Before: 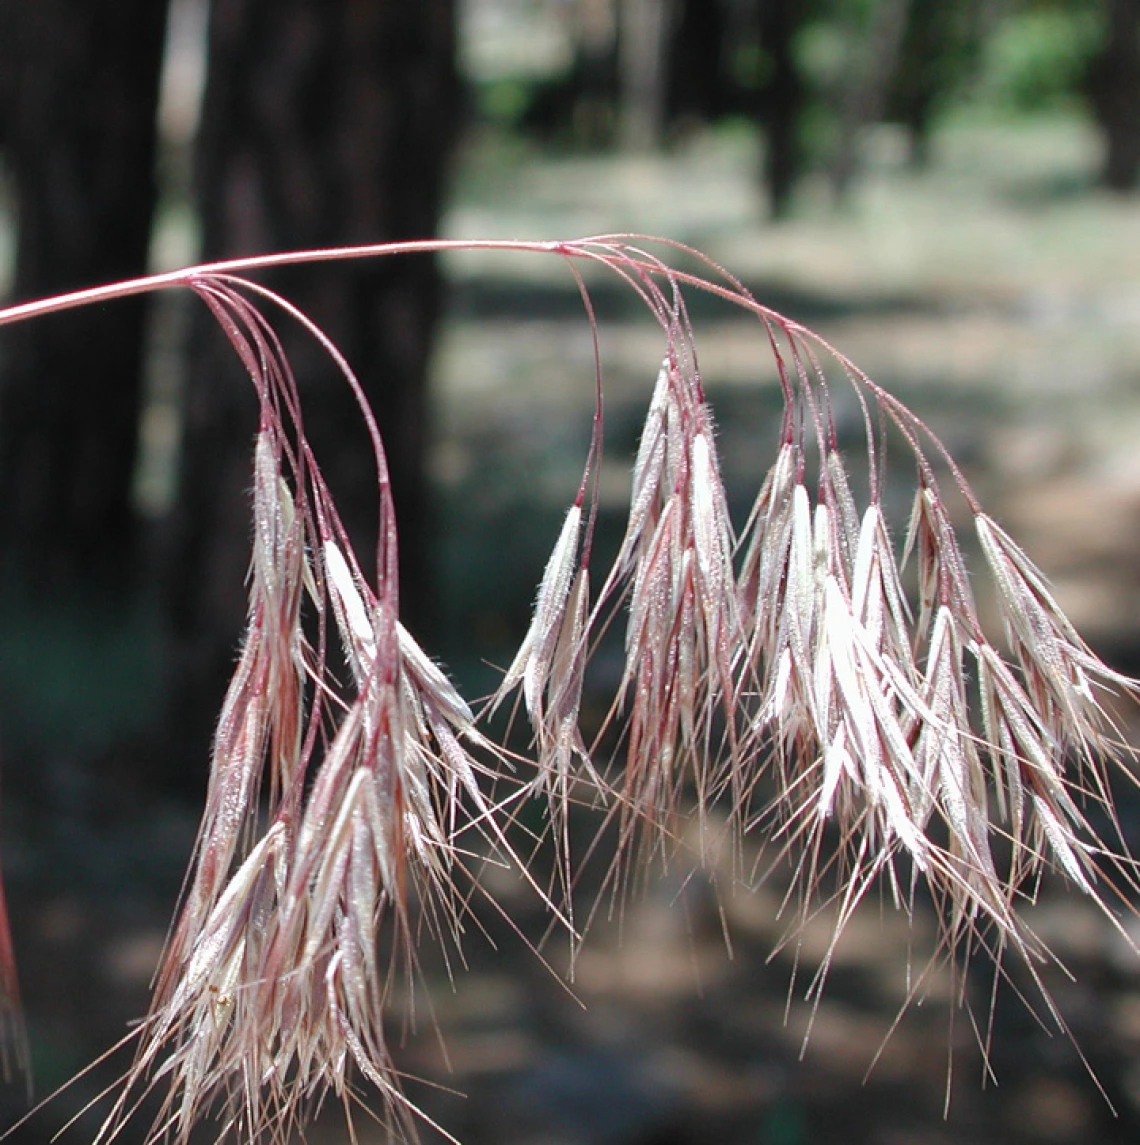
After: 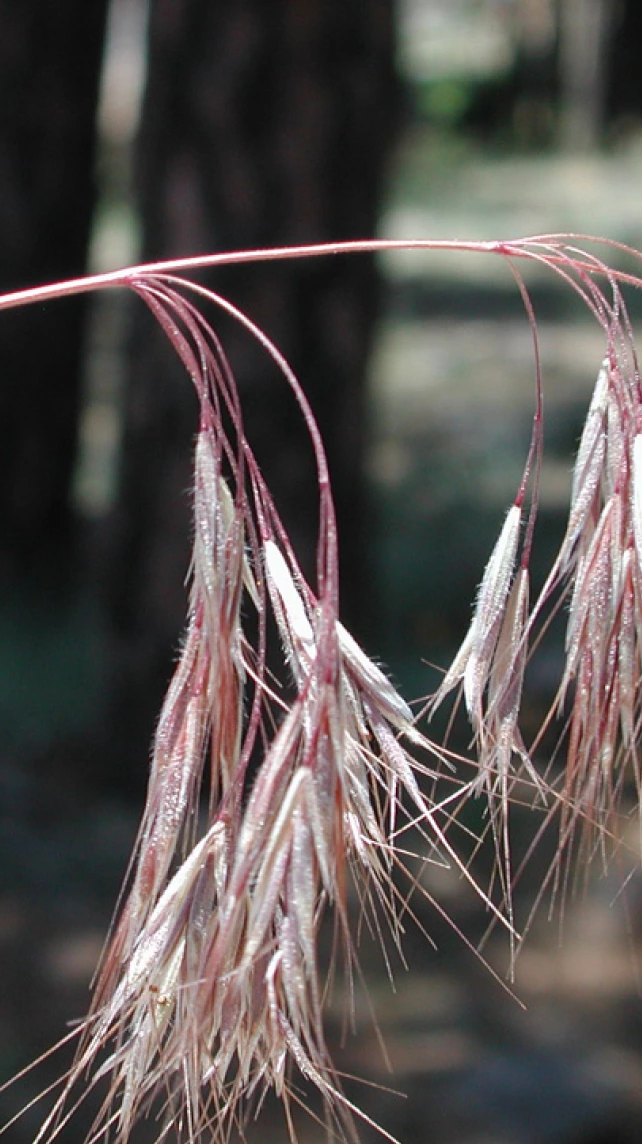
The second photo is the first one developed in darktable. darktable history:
crop: left 5.345%, right 38.335%
